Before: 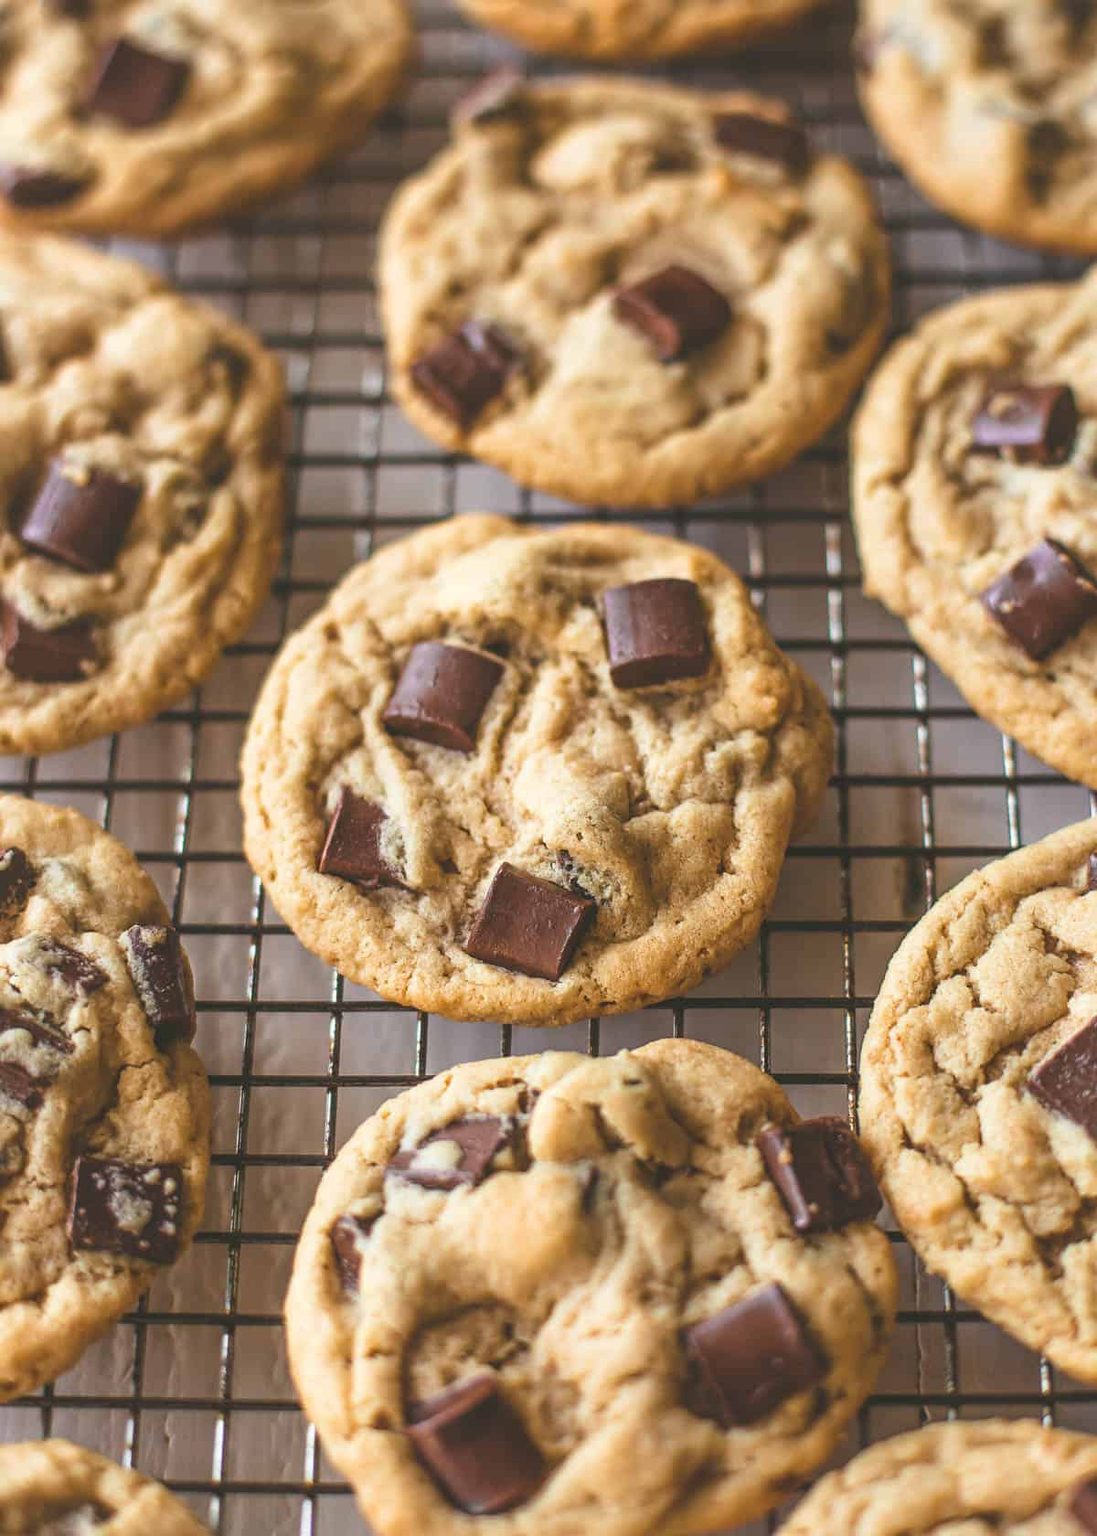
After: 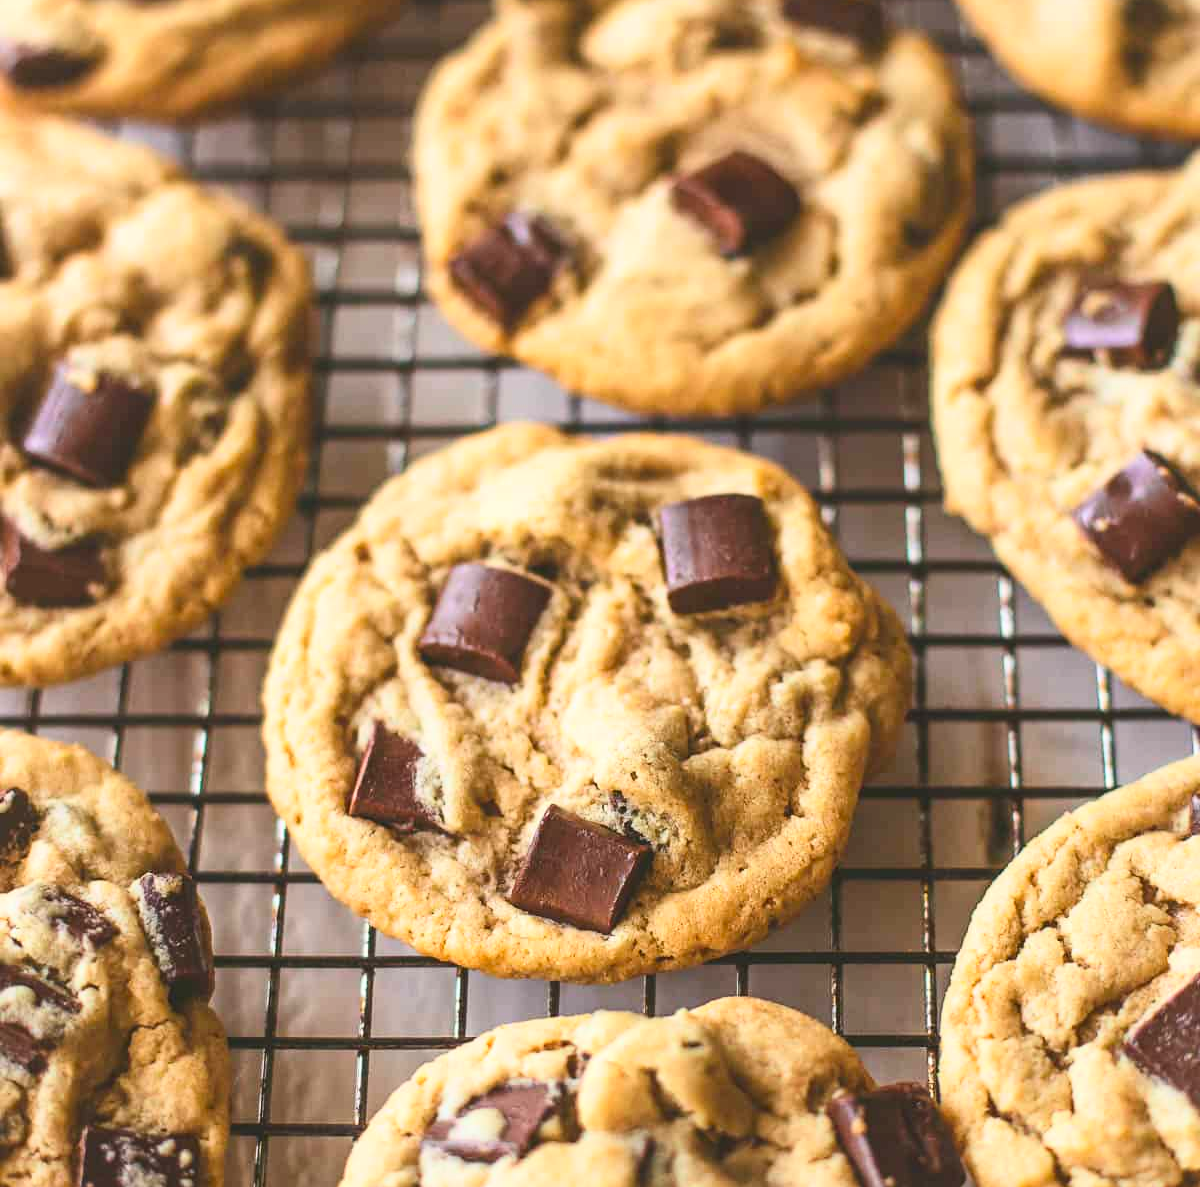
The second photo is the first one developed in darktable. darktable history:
contrast brightness saturation: contrast 0.23, brightness 0.1, saturation 0.29
crop and rotate: top 8.293%, bottom 20.996%
